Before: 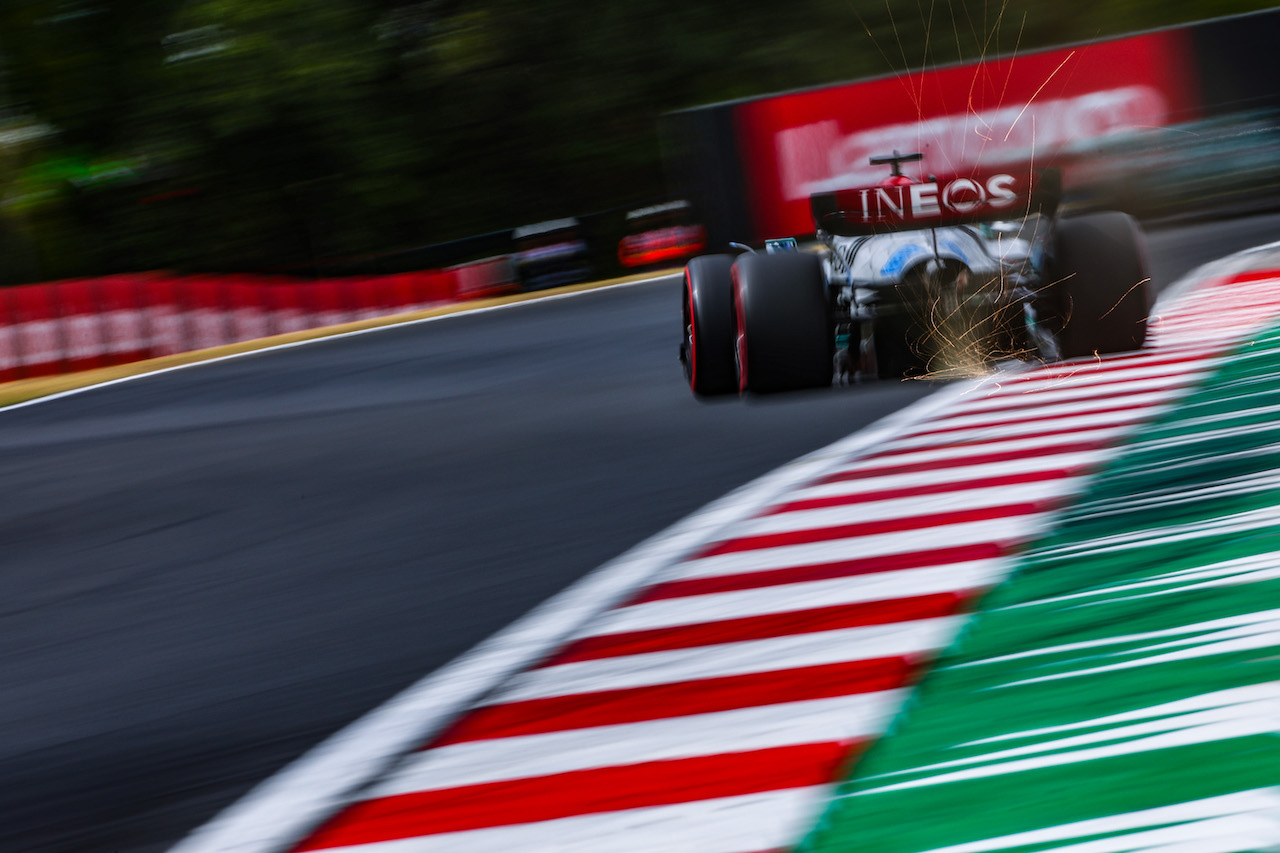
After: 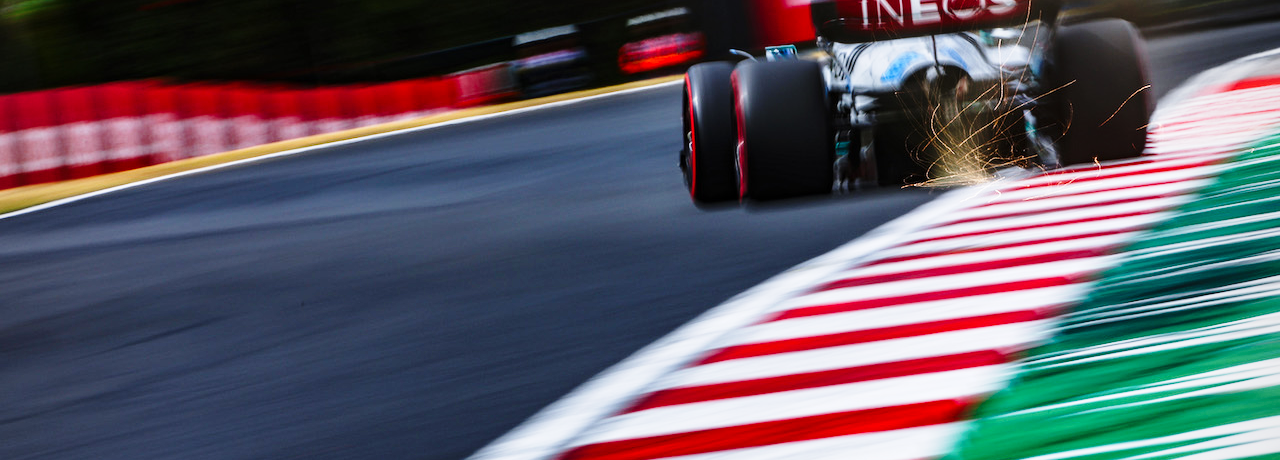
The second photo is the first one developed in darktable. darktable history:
vignetting: fall-off radius 94.21%
crop and rotate: top 22.792%, bottom 23.221%
base curve: curves: ch0 [(0, 0) (0.028, 0.03) (0.121, 0.232) (0.46, 0.748) (0.859, 0.968) (1, 1)], preserve colors none
